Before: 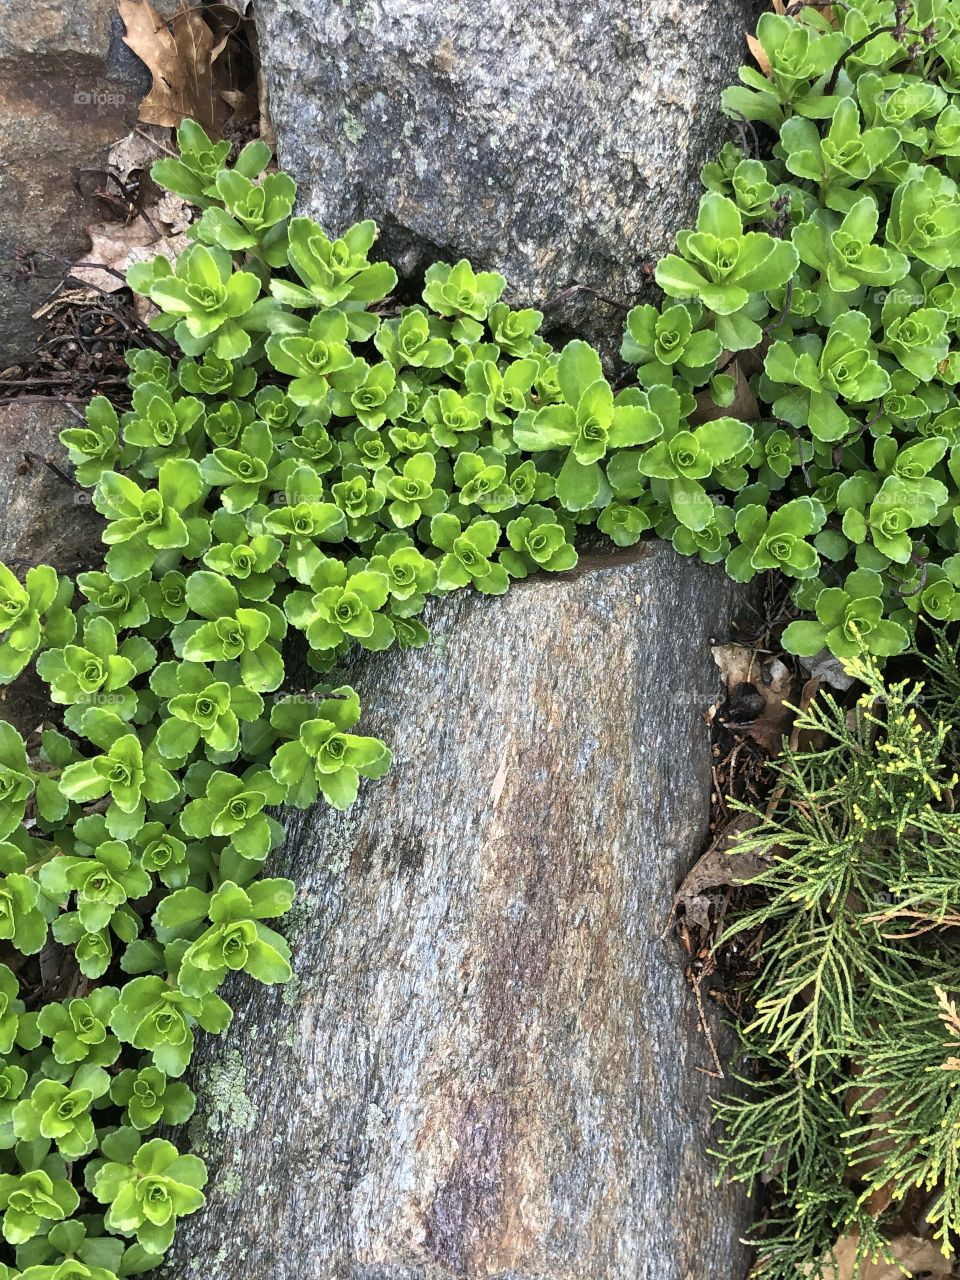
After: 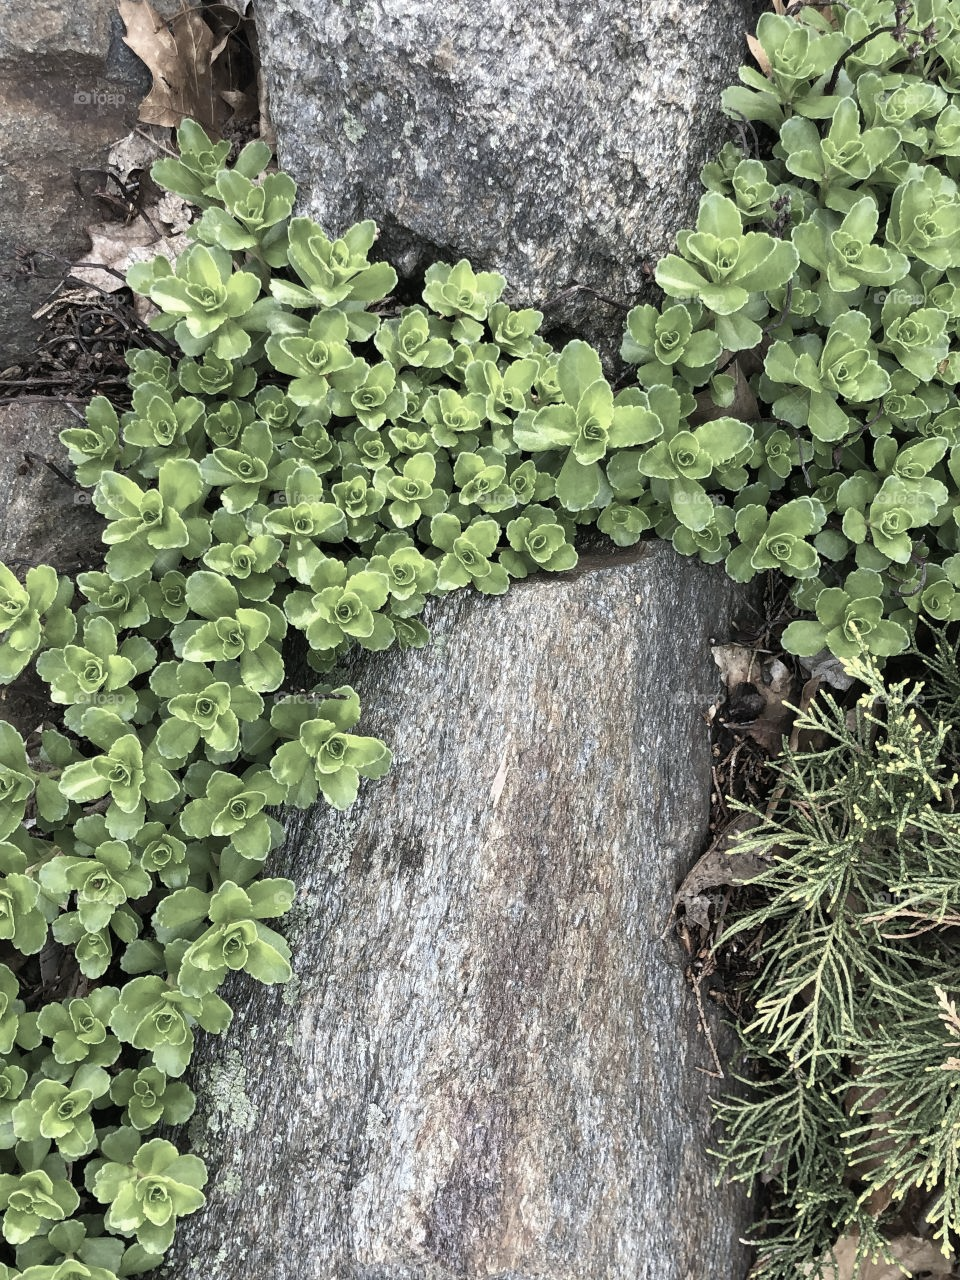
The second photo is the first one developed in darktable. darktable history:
color correction: highlights b* -0.062, saturation 0.357
contrast brightness saturation: saturation 0.511
exposure: compensate highlight preservation false
